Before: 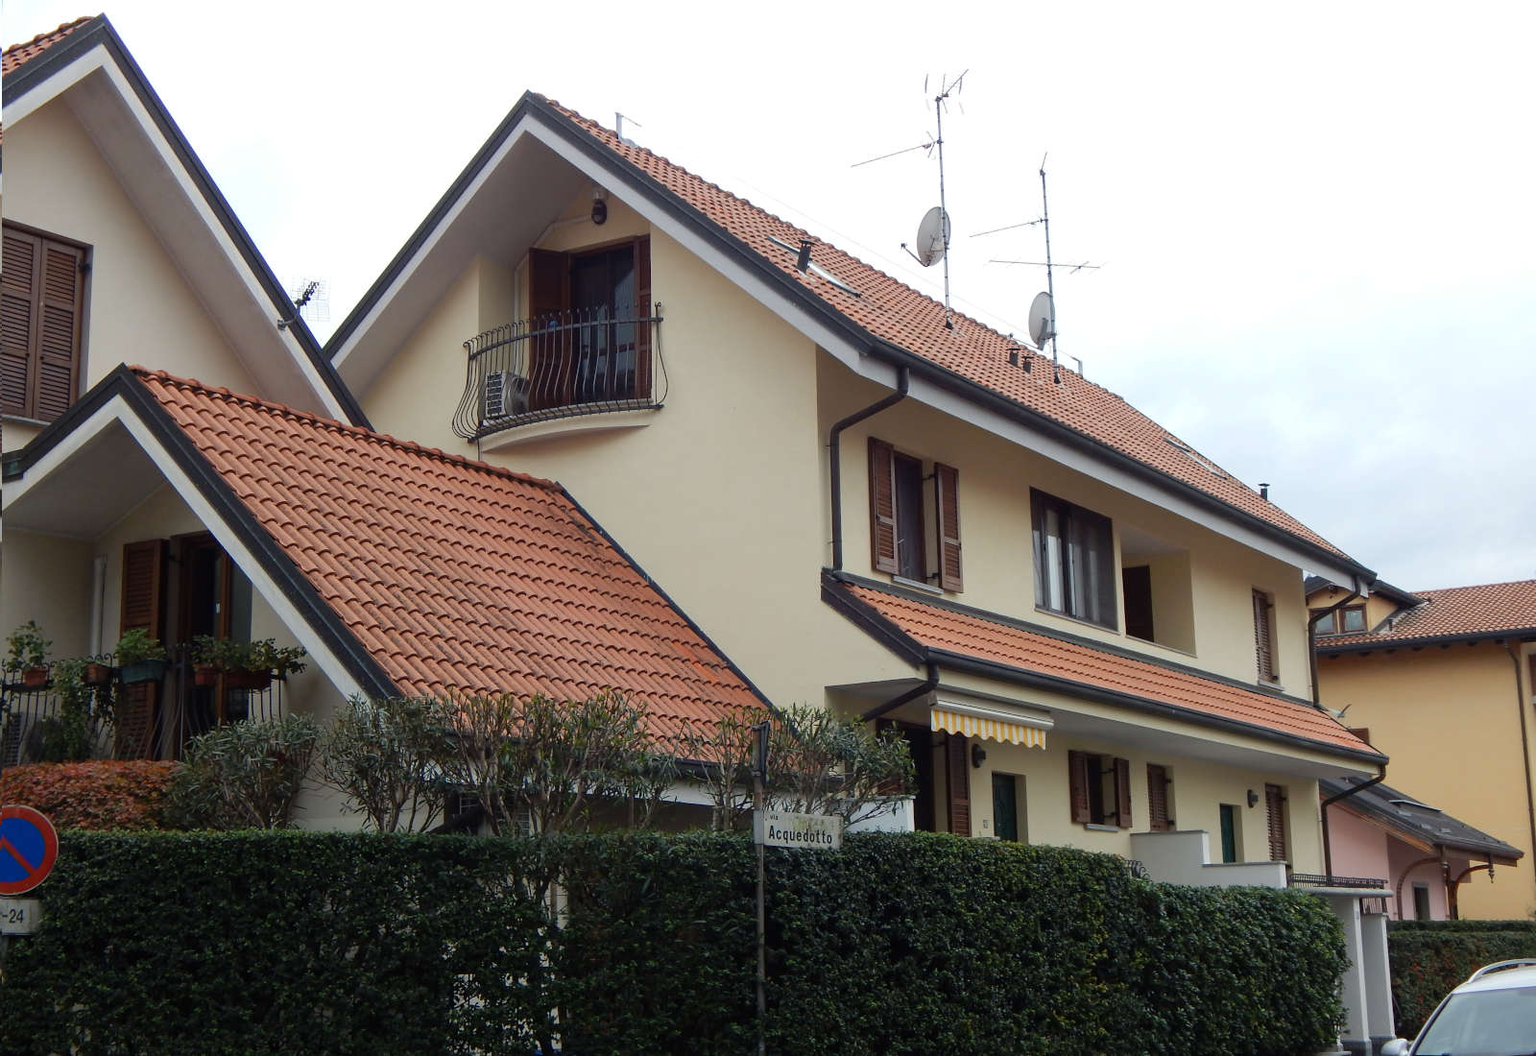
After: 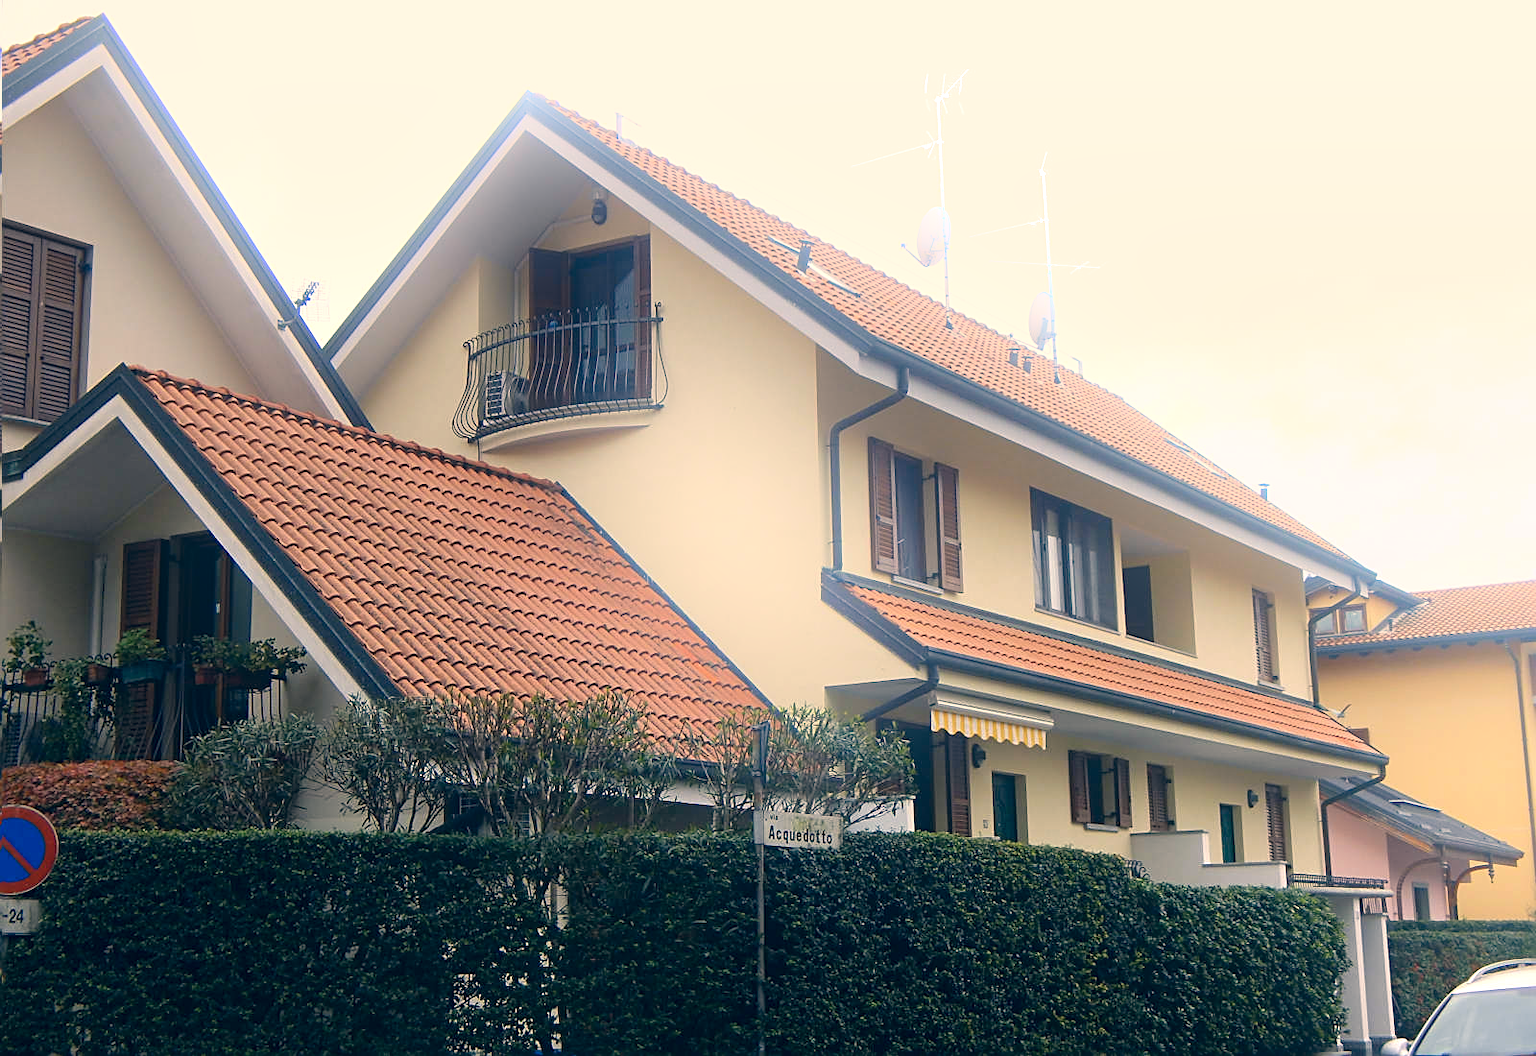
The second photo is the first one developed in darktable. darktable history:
graduated density: on, module defaults
bloom: on, module defaults
sharpen: on, module defaults
exposure: exposure 0.574 EV, compensate highlight preservation false
color correction: highlights a* 10.32, highlights b* 14.66, shadows a* -9.59, shadows b* -15.02
